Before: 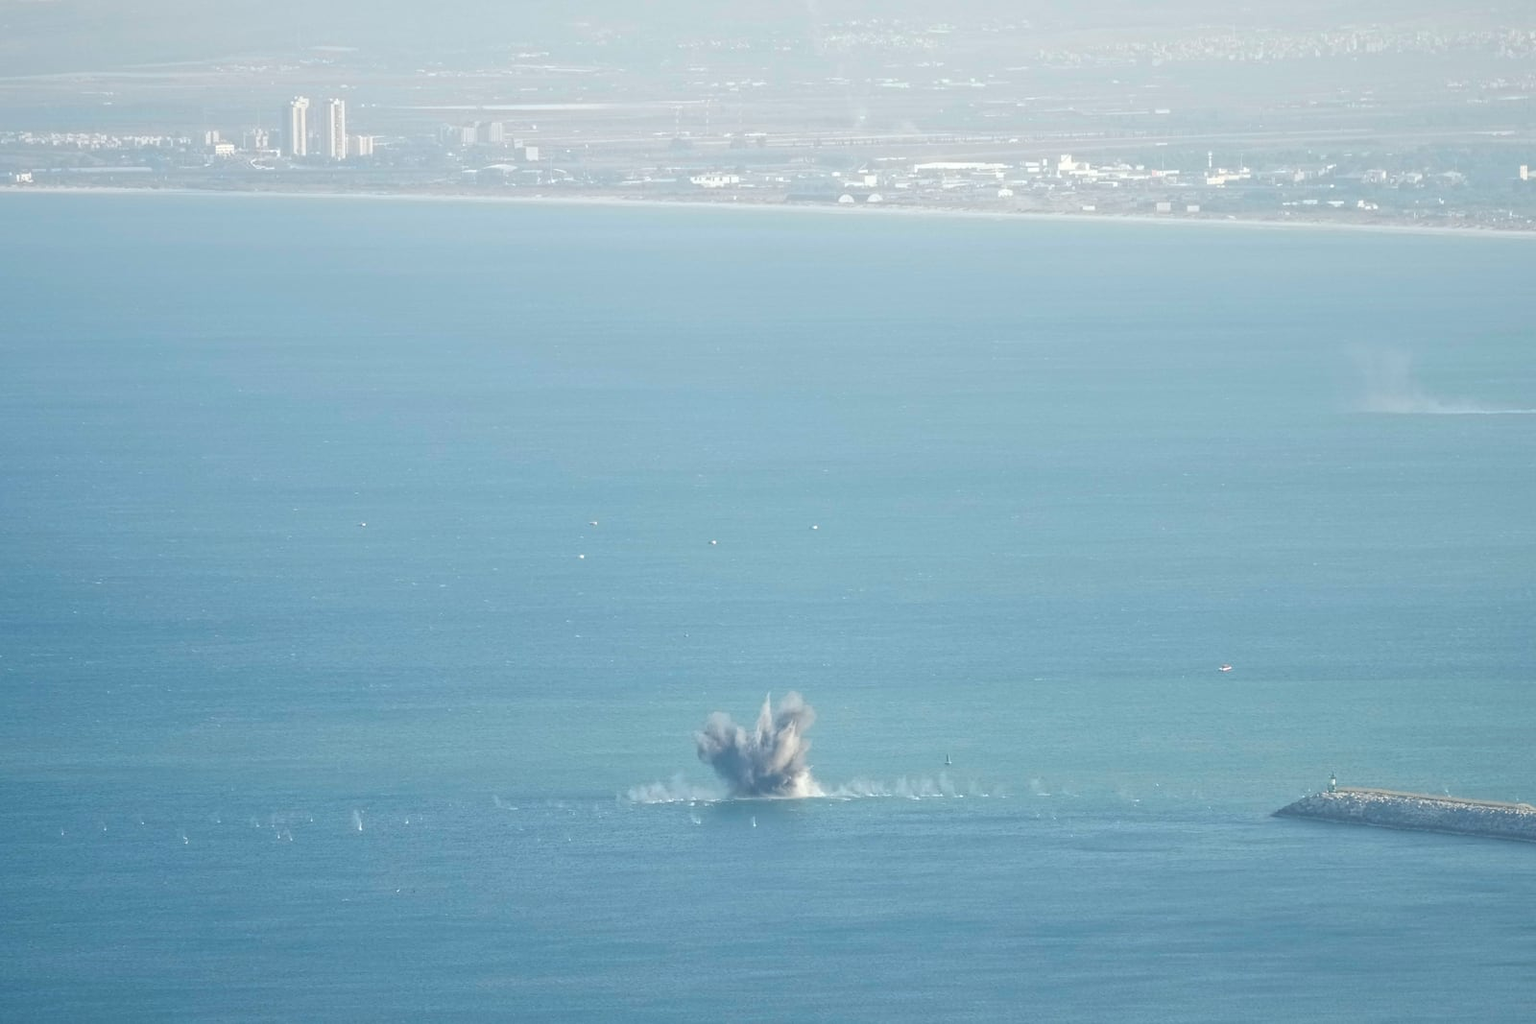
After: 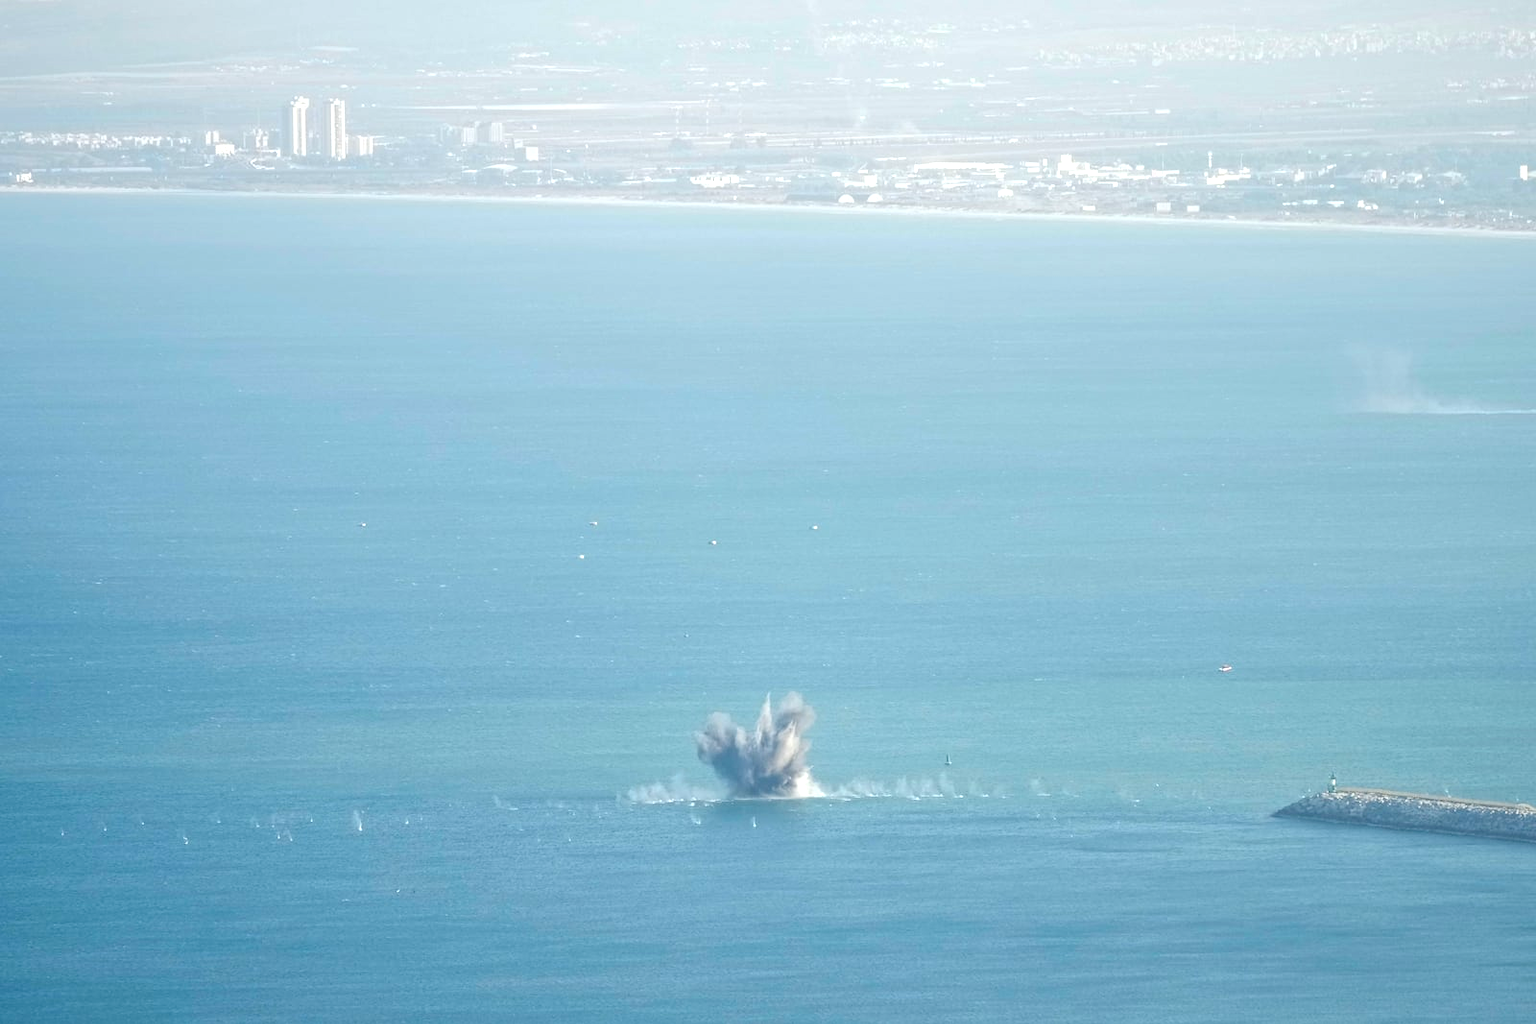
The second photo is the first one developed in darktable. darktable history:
color balance rgb: perceptual saturation grading › global saturation 0.999%, perceptual saturation grading › highlights -15.03%, perceptual saturation grading › shadows 23.914%, perceptual brilliance grading › highlights 9.989%, perceptual brilliance grading › mid-tones 5.405%, global vibrance 20%
